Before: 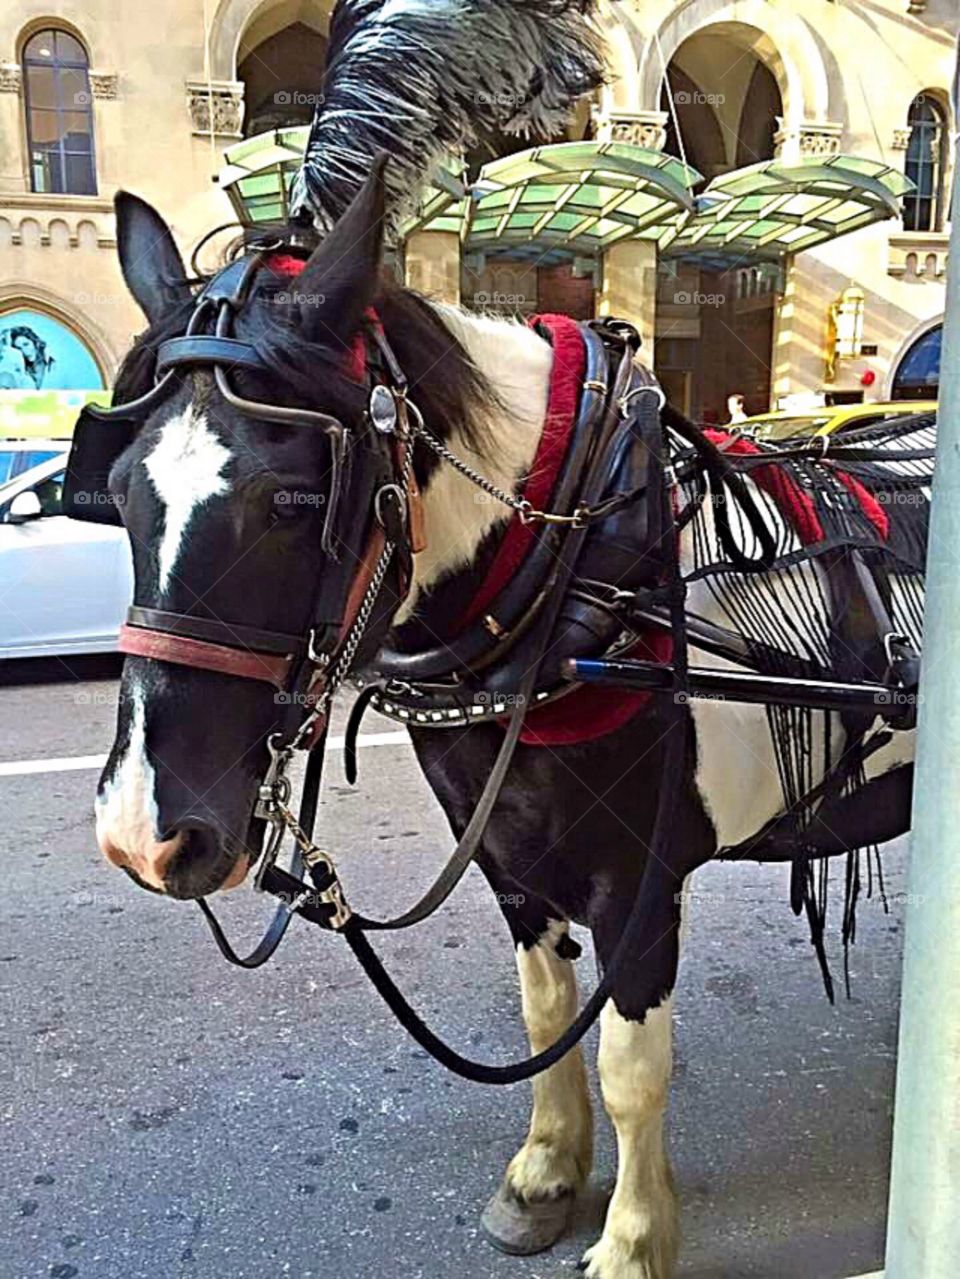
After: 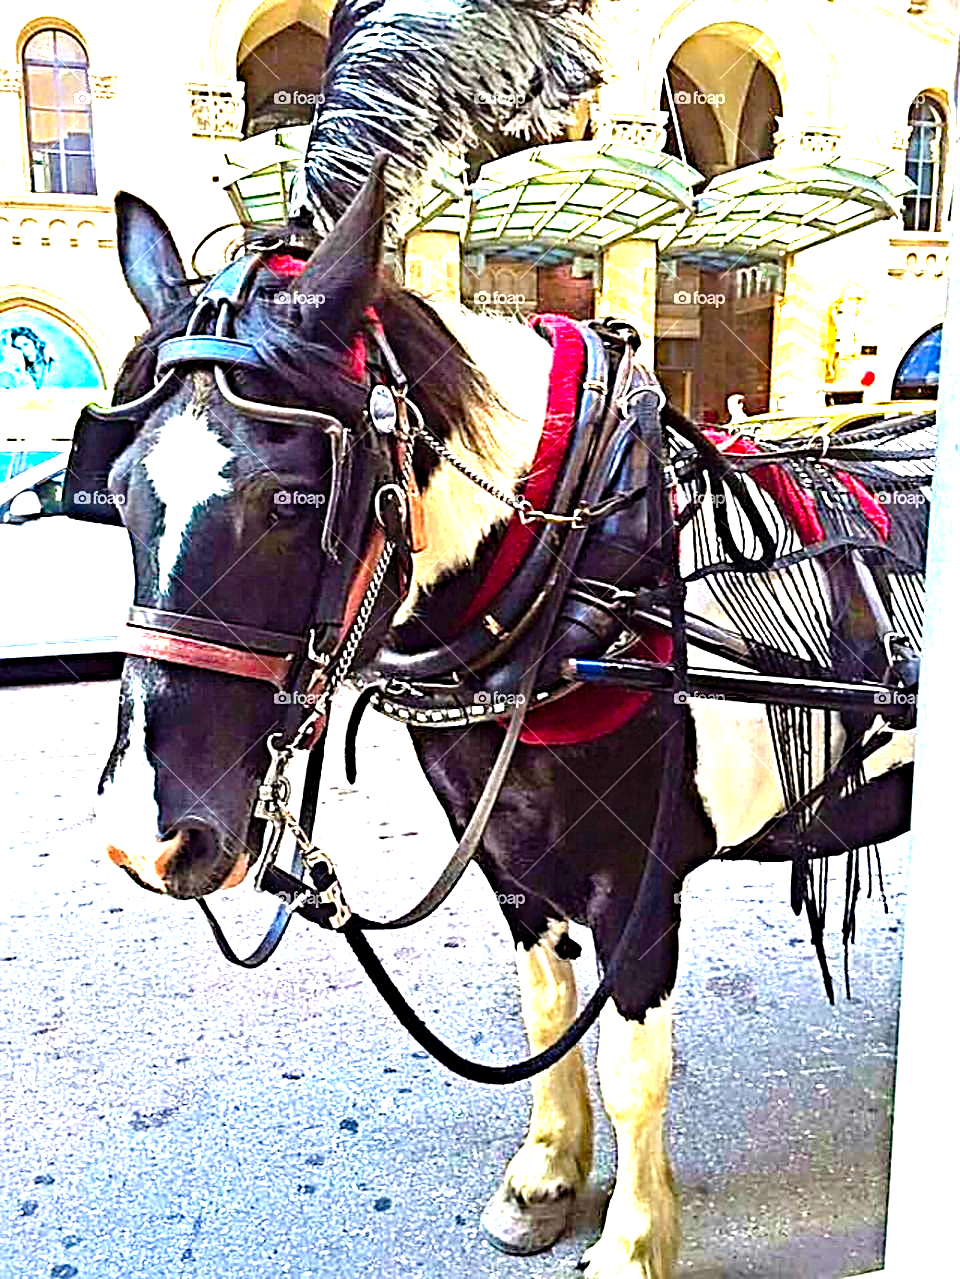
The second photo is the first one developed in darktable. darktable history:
sharpen: on, module defaults
levels: black 0.062%, levels [0, 0.281, 0.562]
haze removal: strength 0.285, distance 0.246, compatibility mode true, adaptive false
